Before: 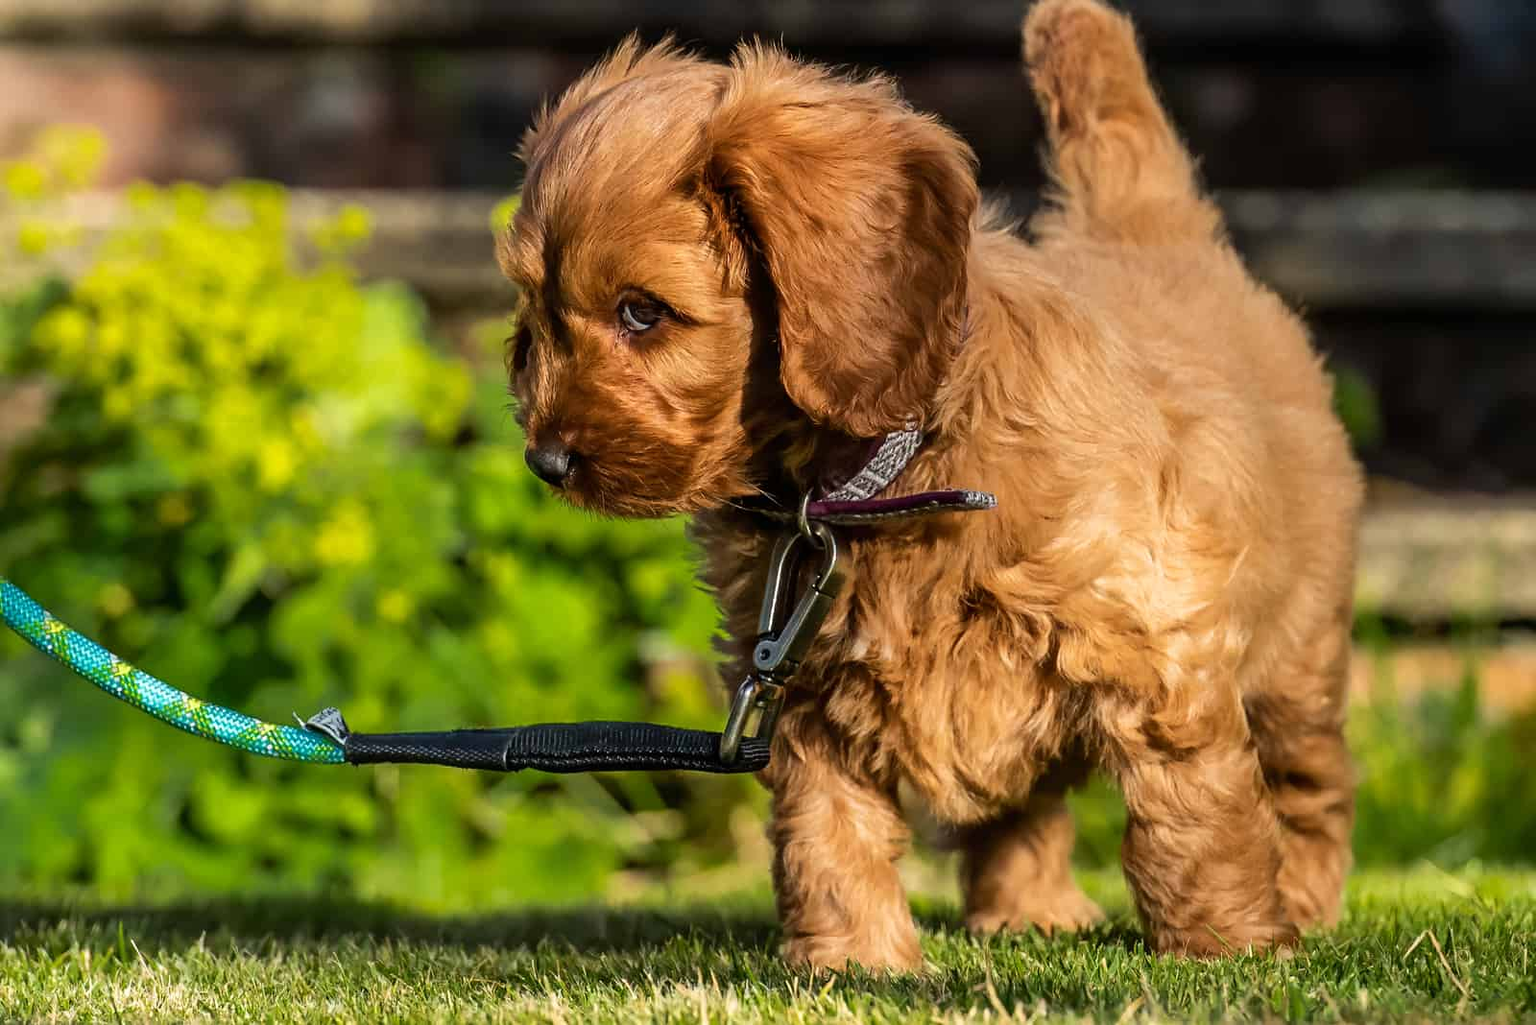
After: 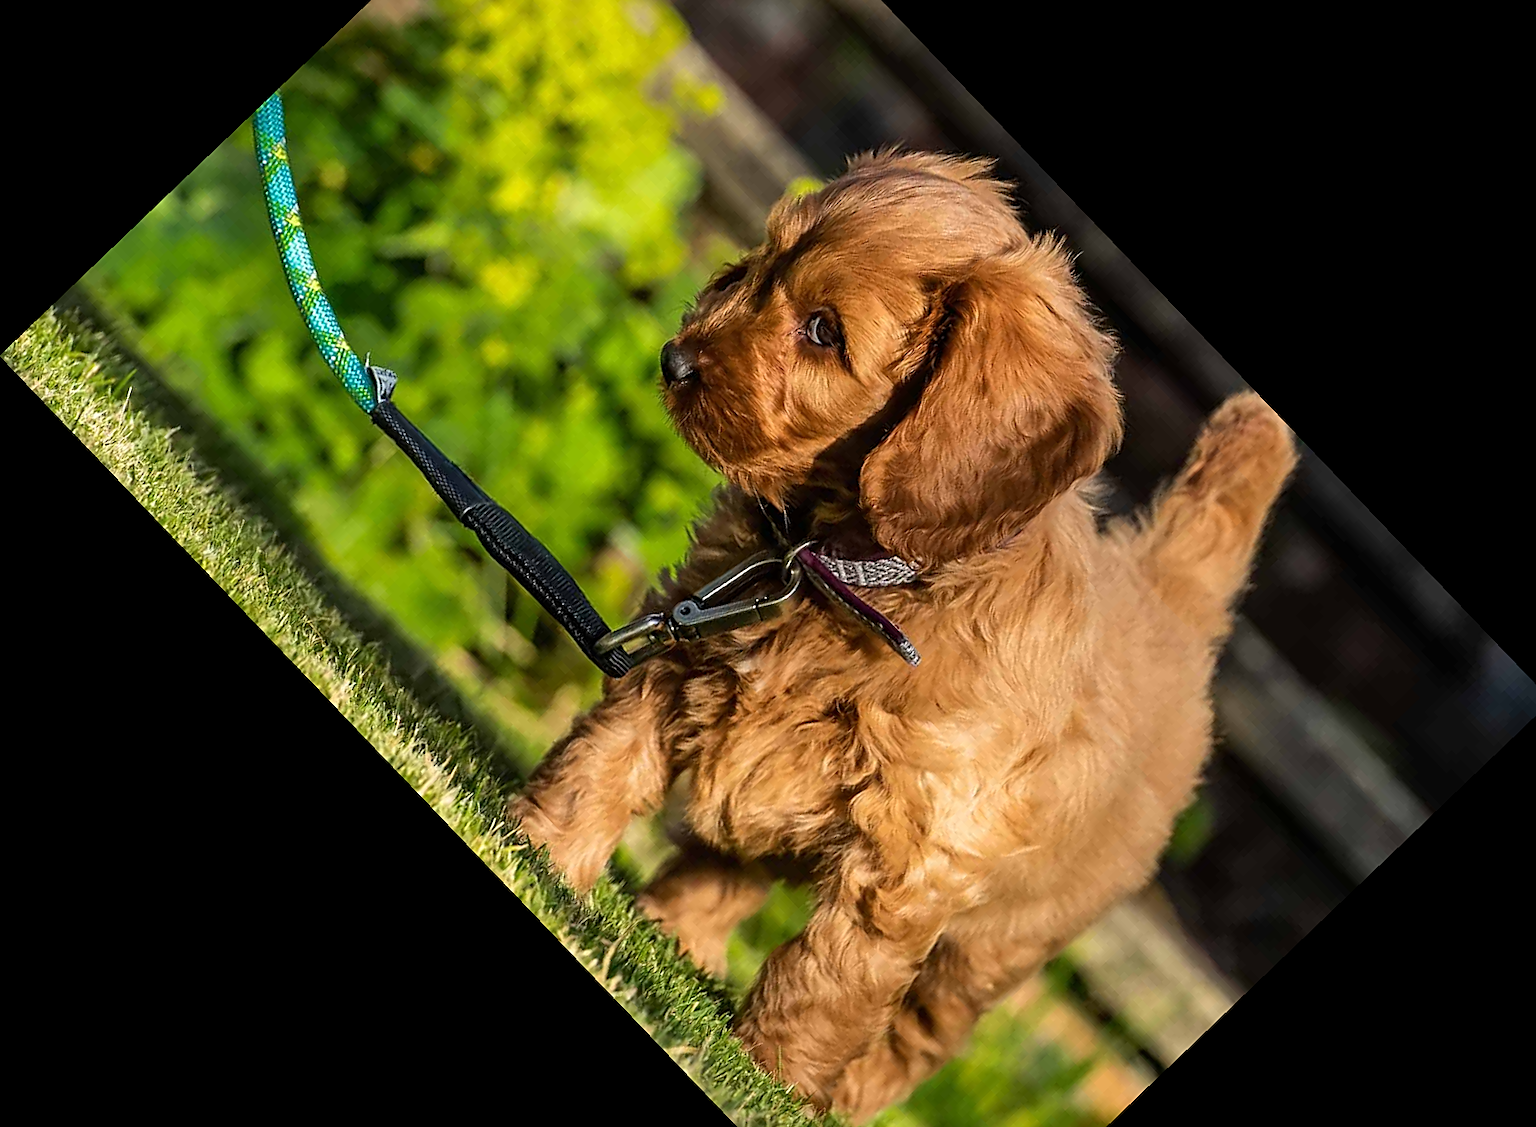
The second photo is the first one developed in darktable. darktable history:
sharpen: on, module defaults
crop and rotate: angle -46.26°, top 16.234%, right 0.912%, bottom 11.704%
